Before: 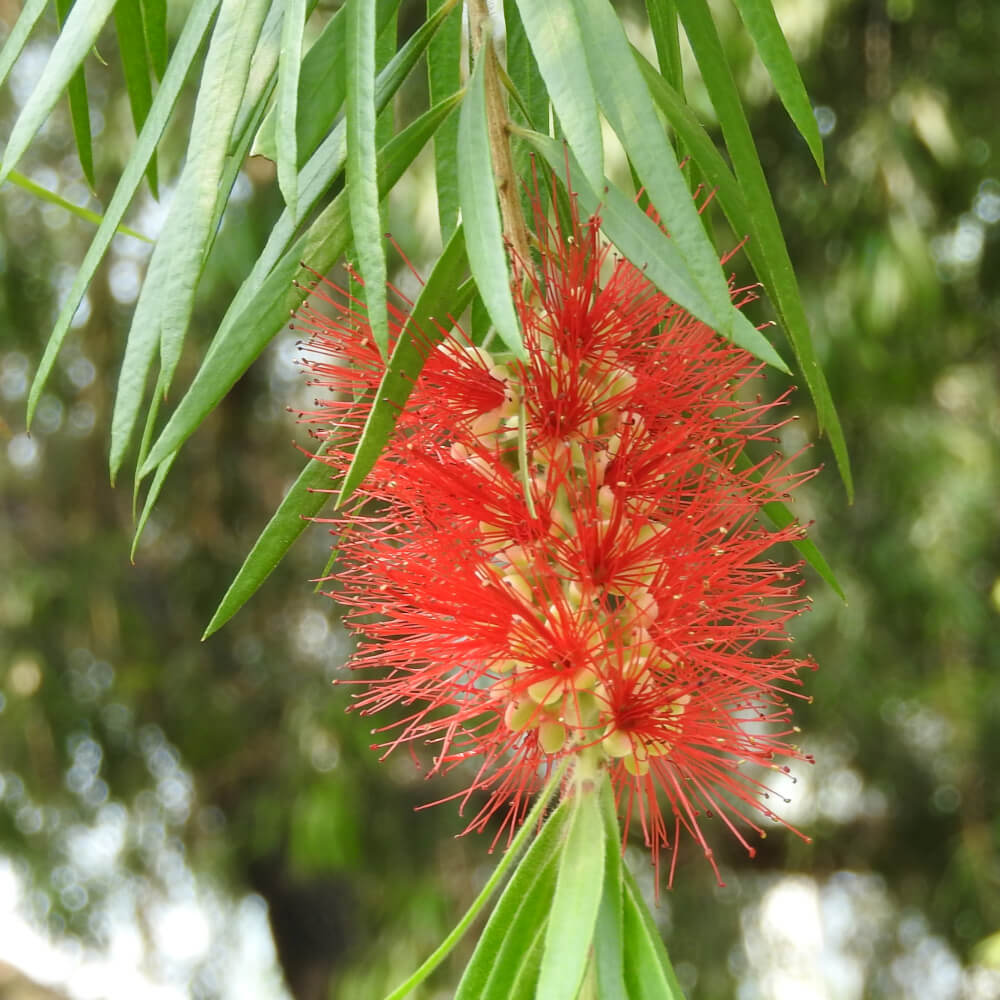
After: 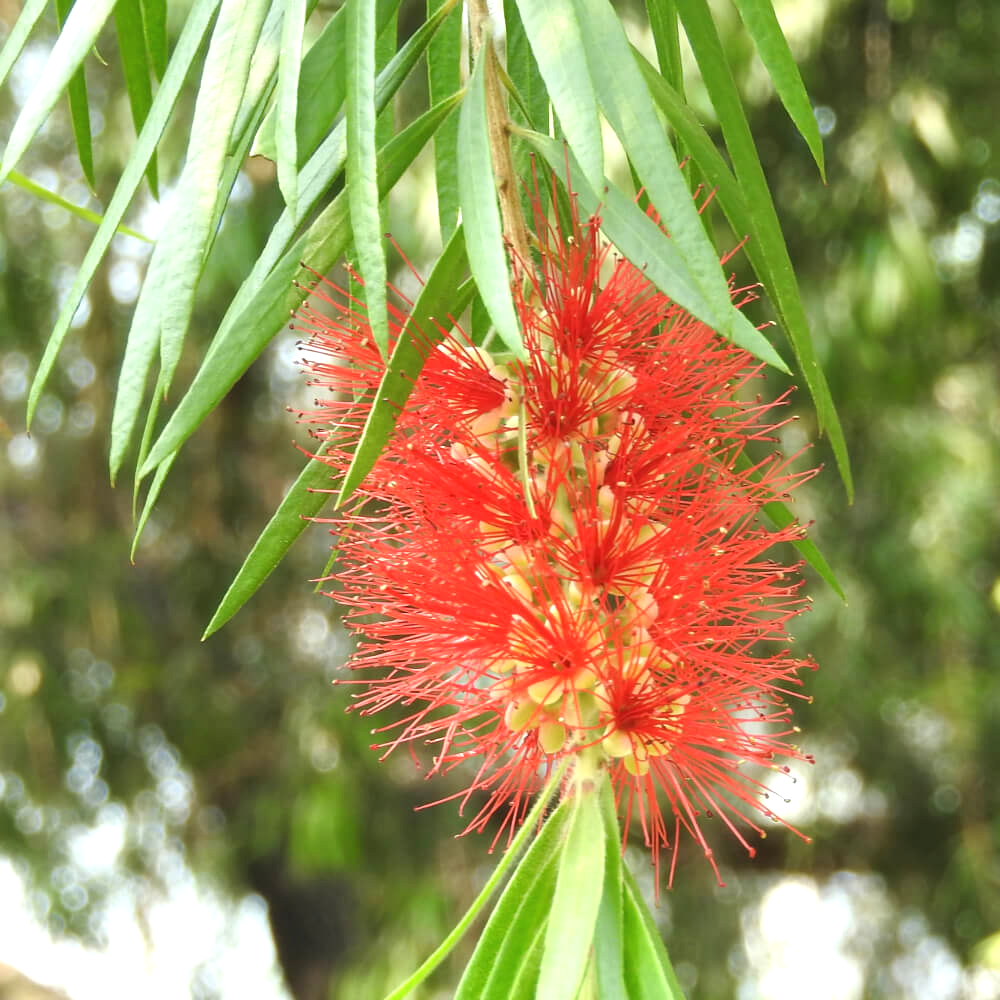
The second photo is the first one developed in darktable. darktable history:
exposure: black level correction -0.002, exposure 0.535 EV, compensate highlight preservation false
